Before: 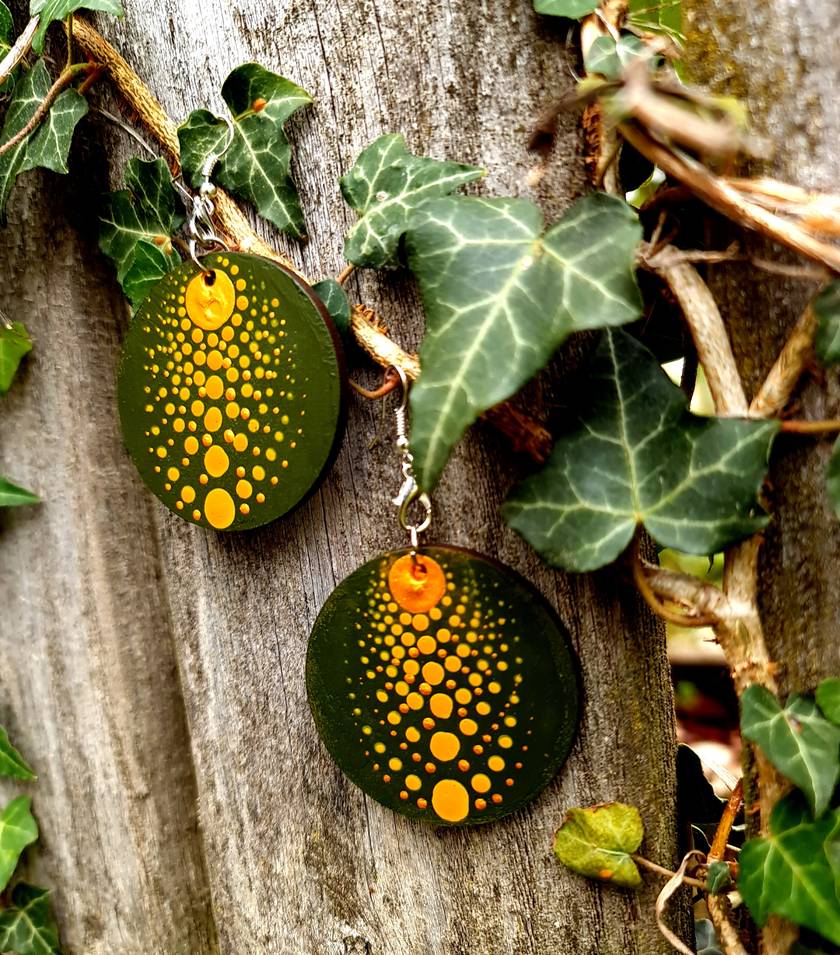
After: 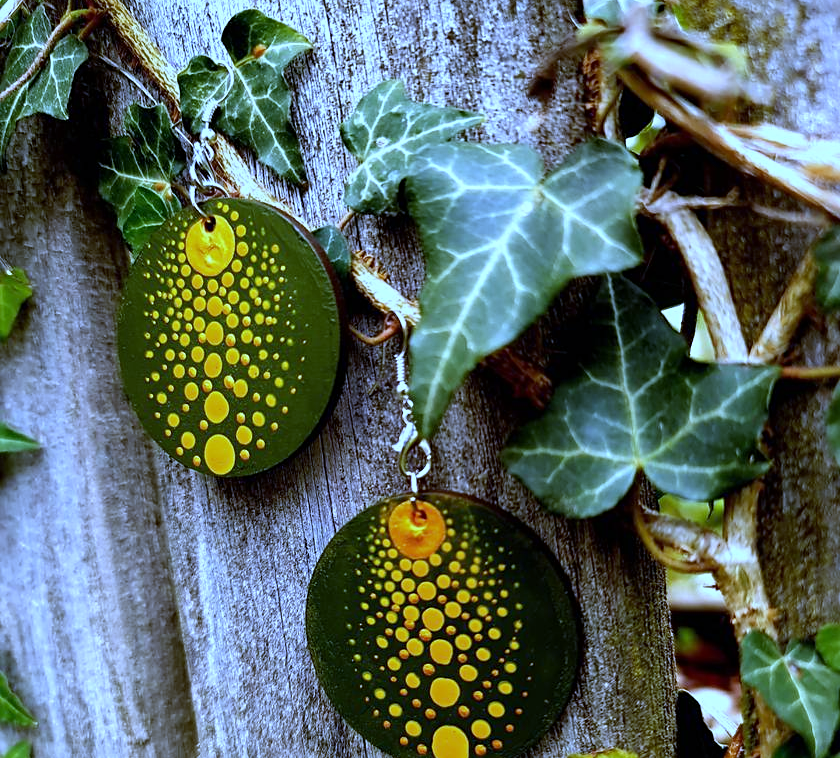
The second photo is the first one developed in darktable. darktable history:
crop and rotate: top 5.667%, bottom 14.937%
white balance: red 0.766, blue 1.537
sharpen: amount 0.2
